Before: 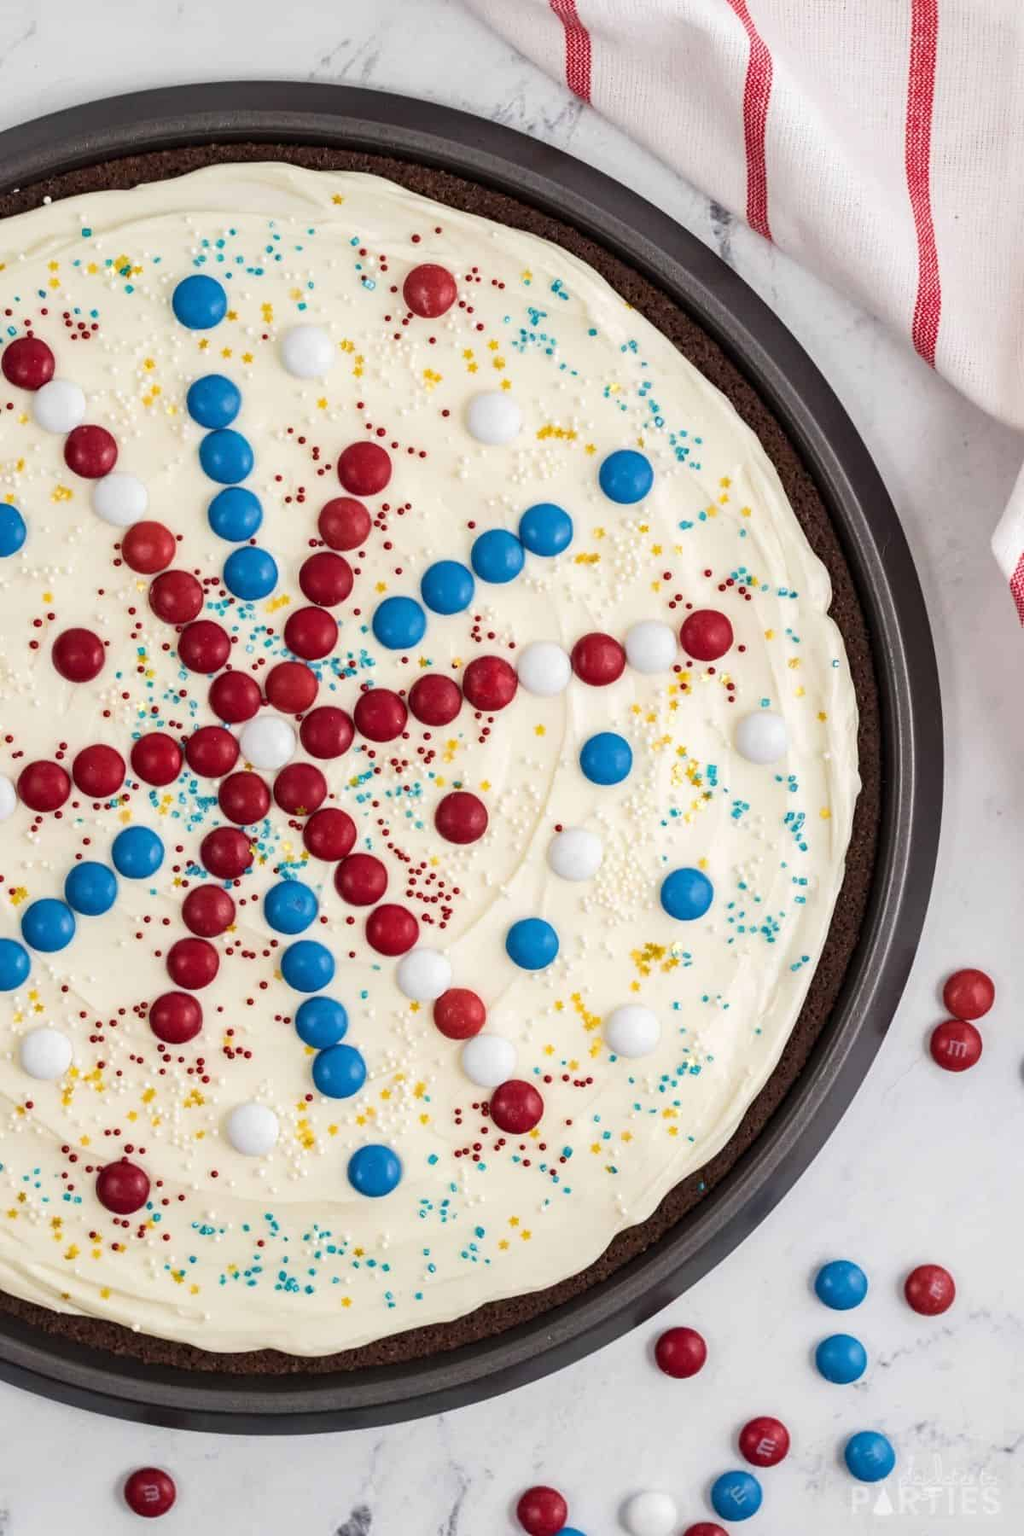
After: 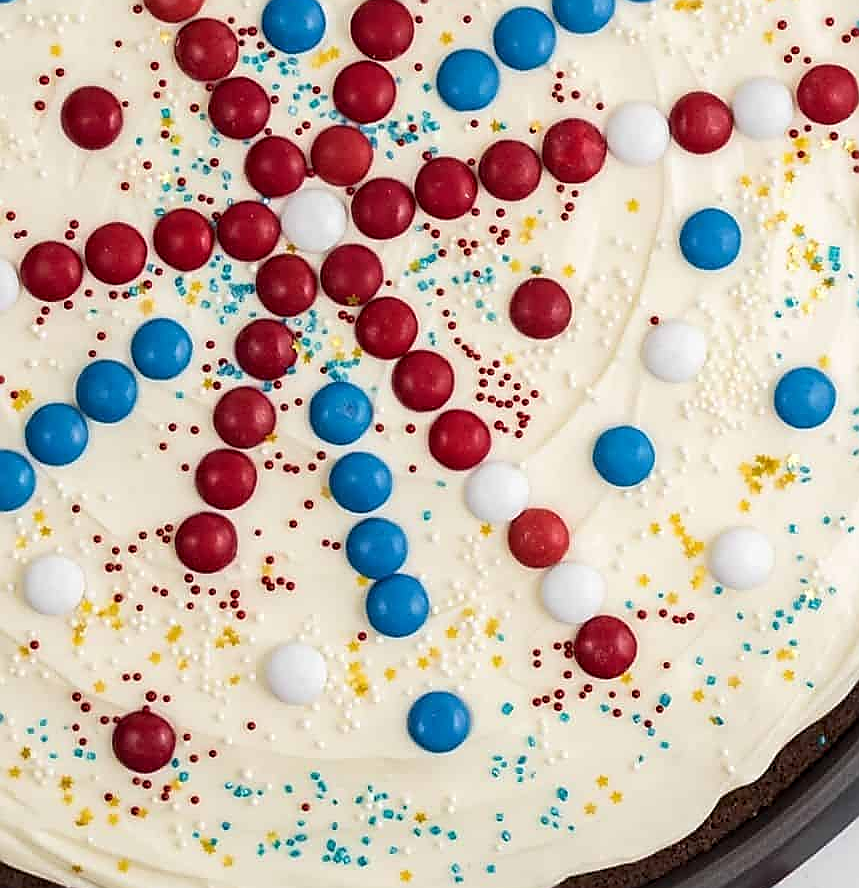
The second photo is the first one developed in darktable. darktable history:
sharpen: radius 1.365, amount 1.258, threshold 0.672
crop: top 36.12%, right 28.378%, bottom 14.508%
exposure: black level correction 0.002, compensate highlight preservation false
